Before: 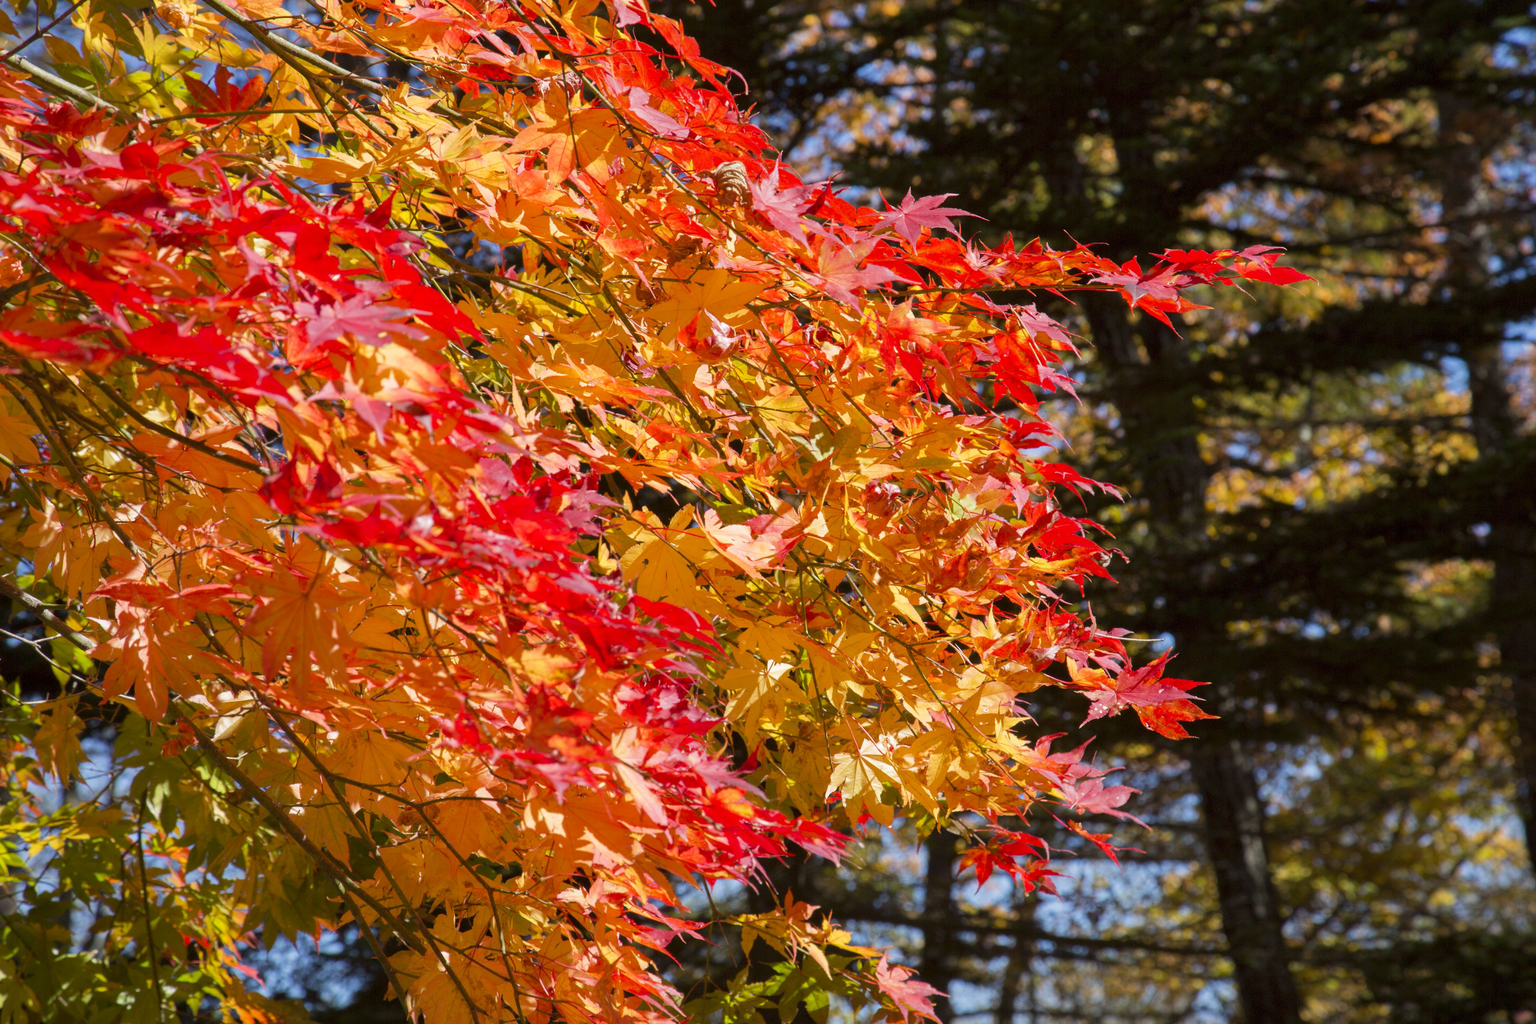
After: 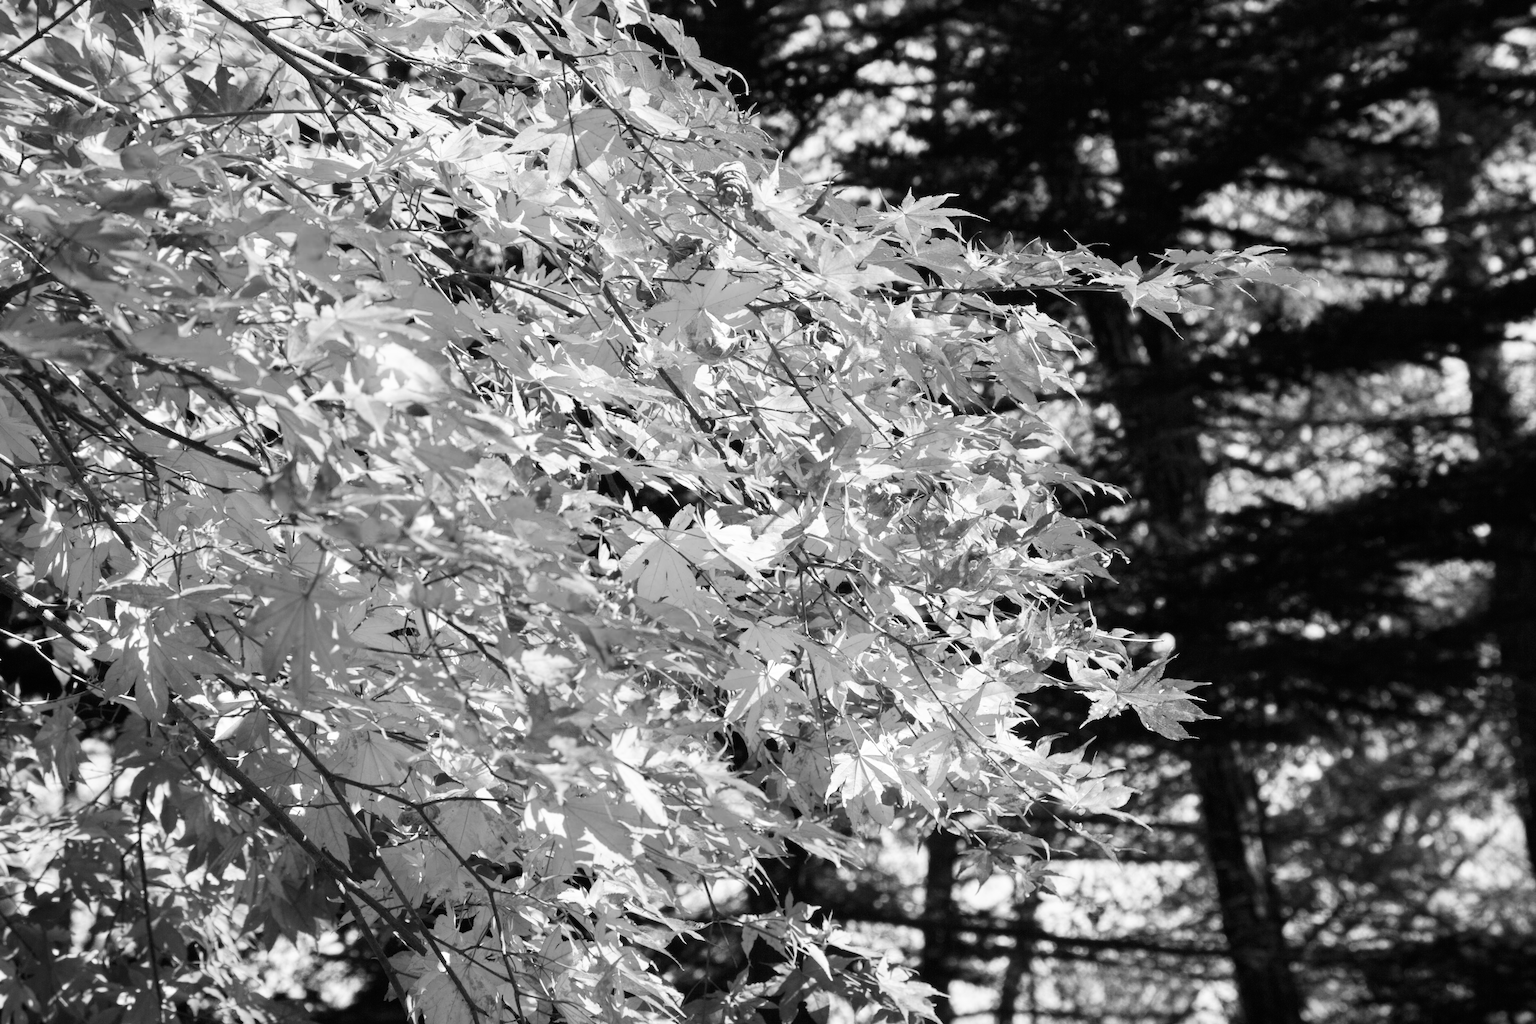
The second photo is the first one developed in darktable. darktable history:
base curve: curves: ch0 [(0, 0) (0.007, 0.004) (0.027, 0.03) (0.046, 0.07) (0.207, 0.54) (0.442, 0.872) (0.673, 0.972) (1, 1)], preserve colors none
color calibration: output gray [0.21, 0.42, 0.37, 0], gray › normalize channels true, illuminant as shot in camera, x 0.358, y 0.373, temperature 4628.91 K, gamut compression 0.014
